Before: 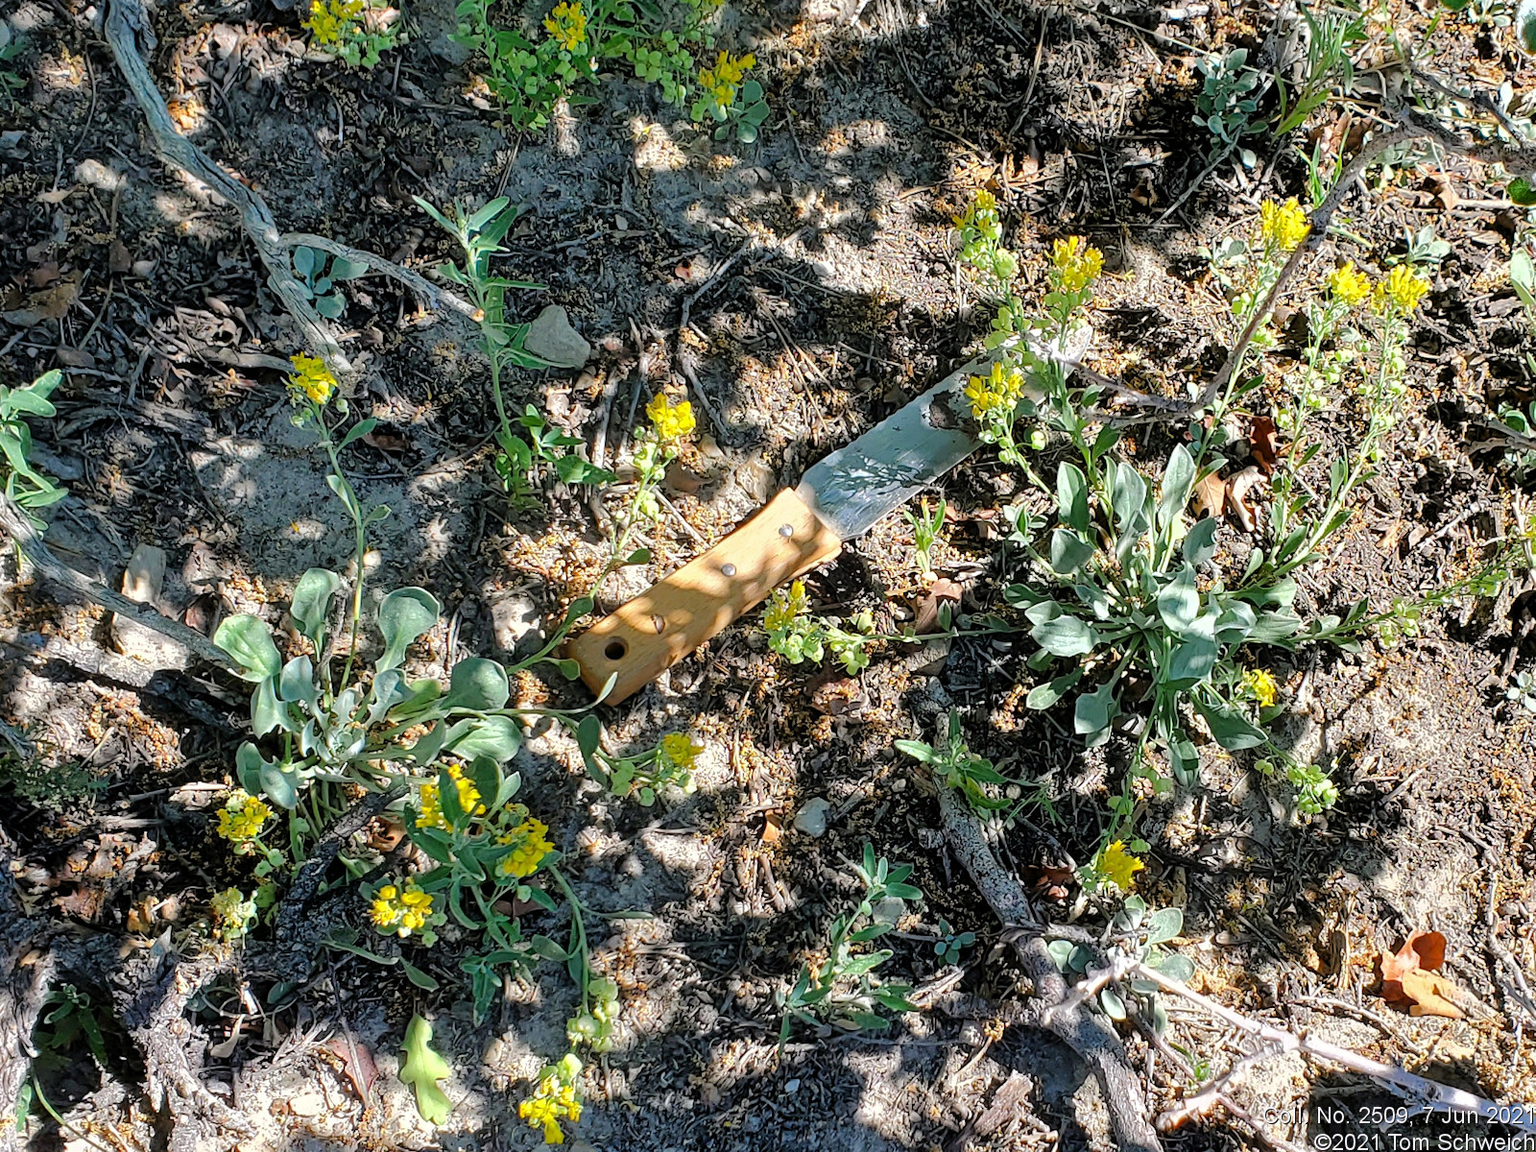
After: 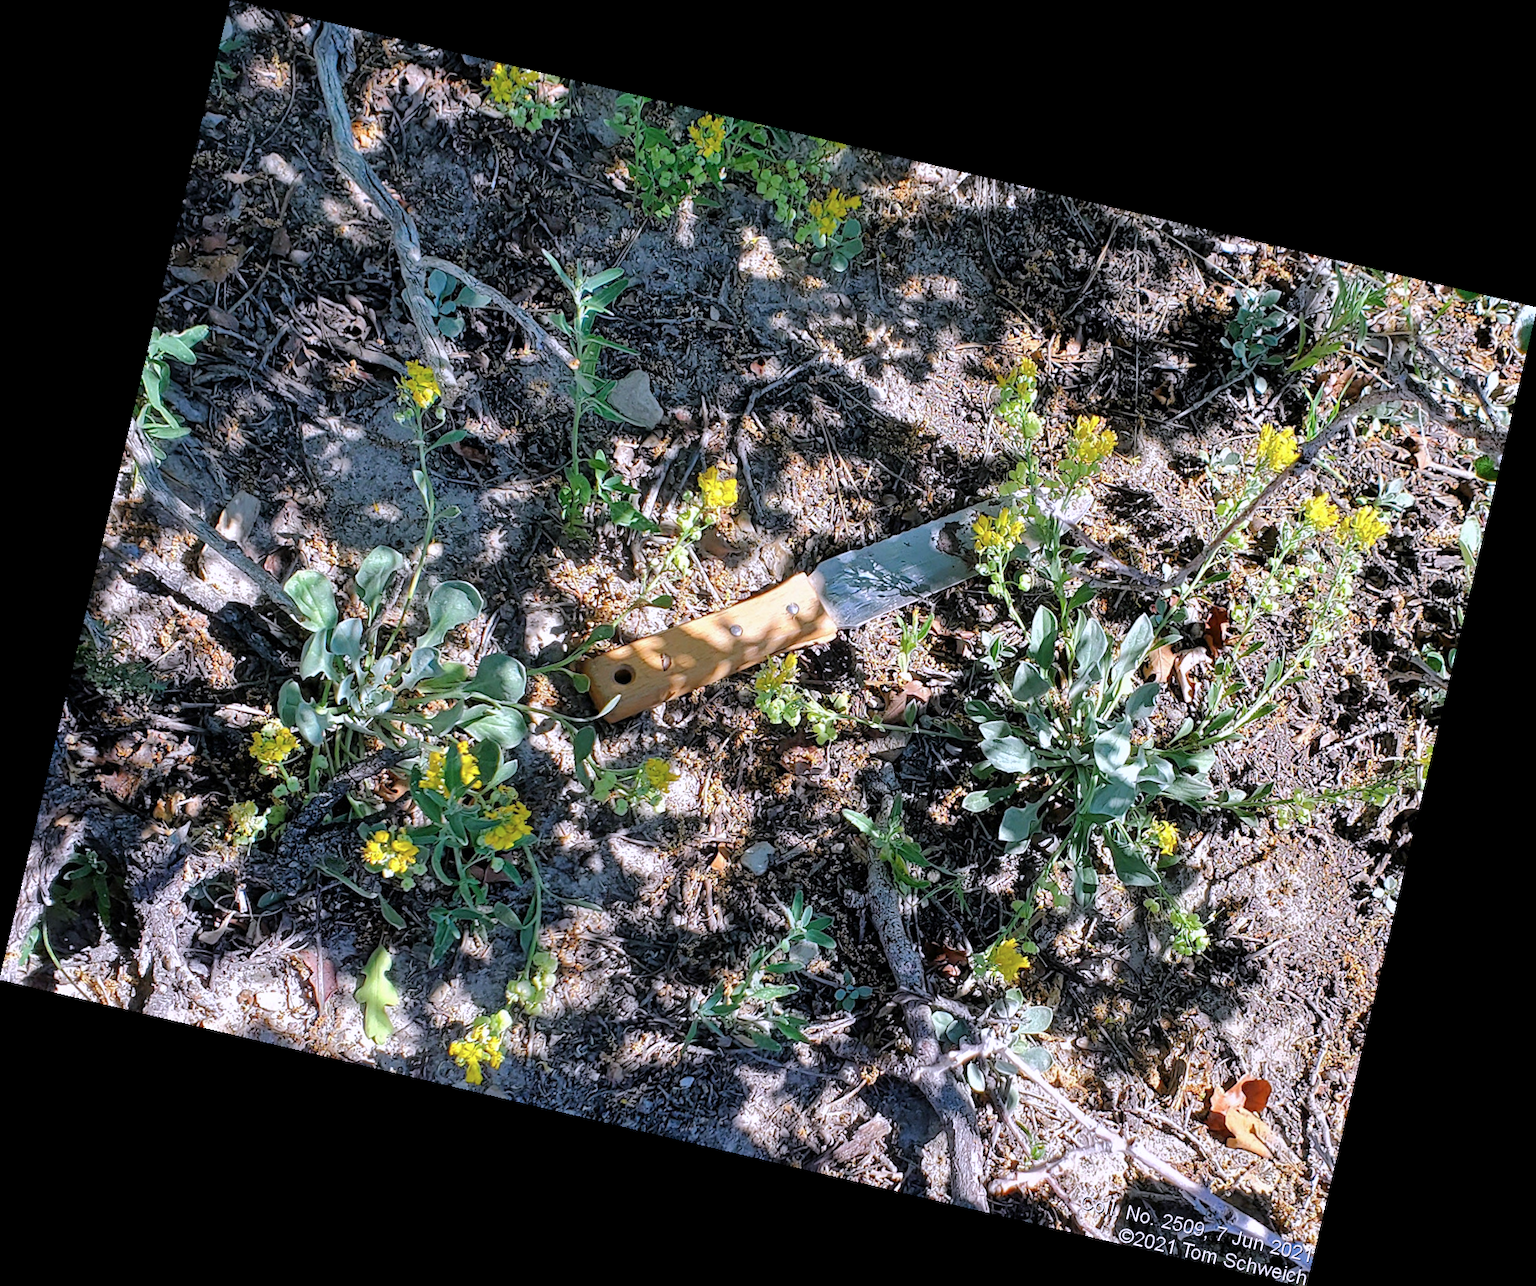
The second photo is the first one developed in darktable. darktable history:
color calibration: illuminant custom, x 0.363, y 0.385, temperature 4528.03 K
rotate and perspective: rotation 13.27°, automatic cropping off
